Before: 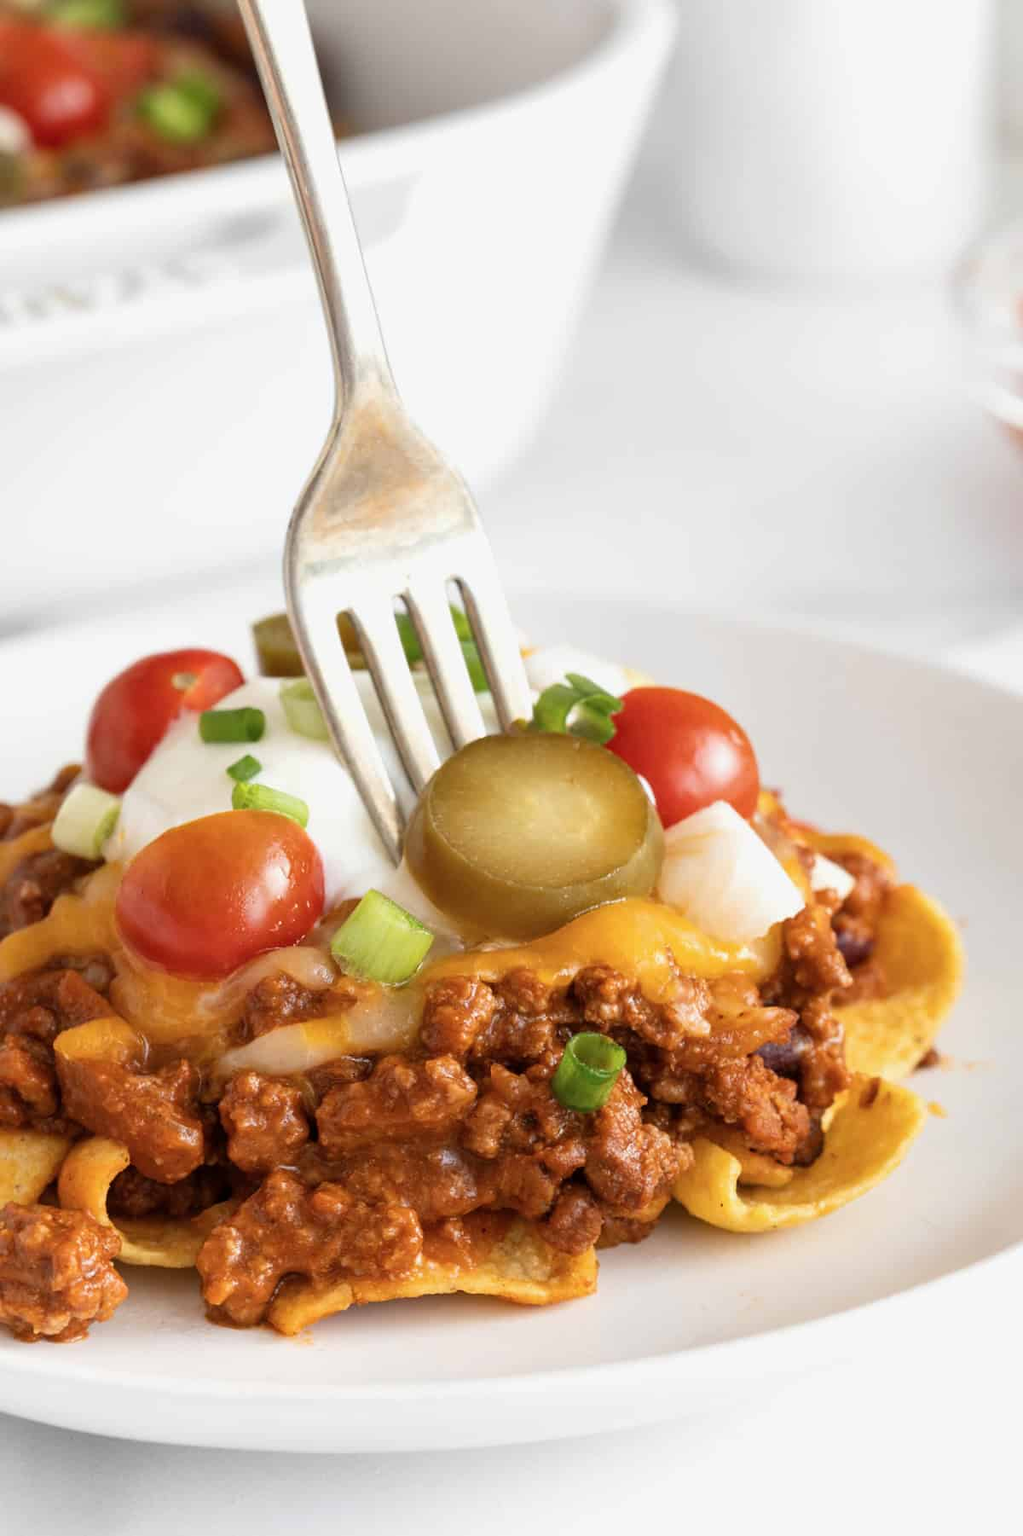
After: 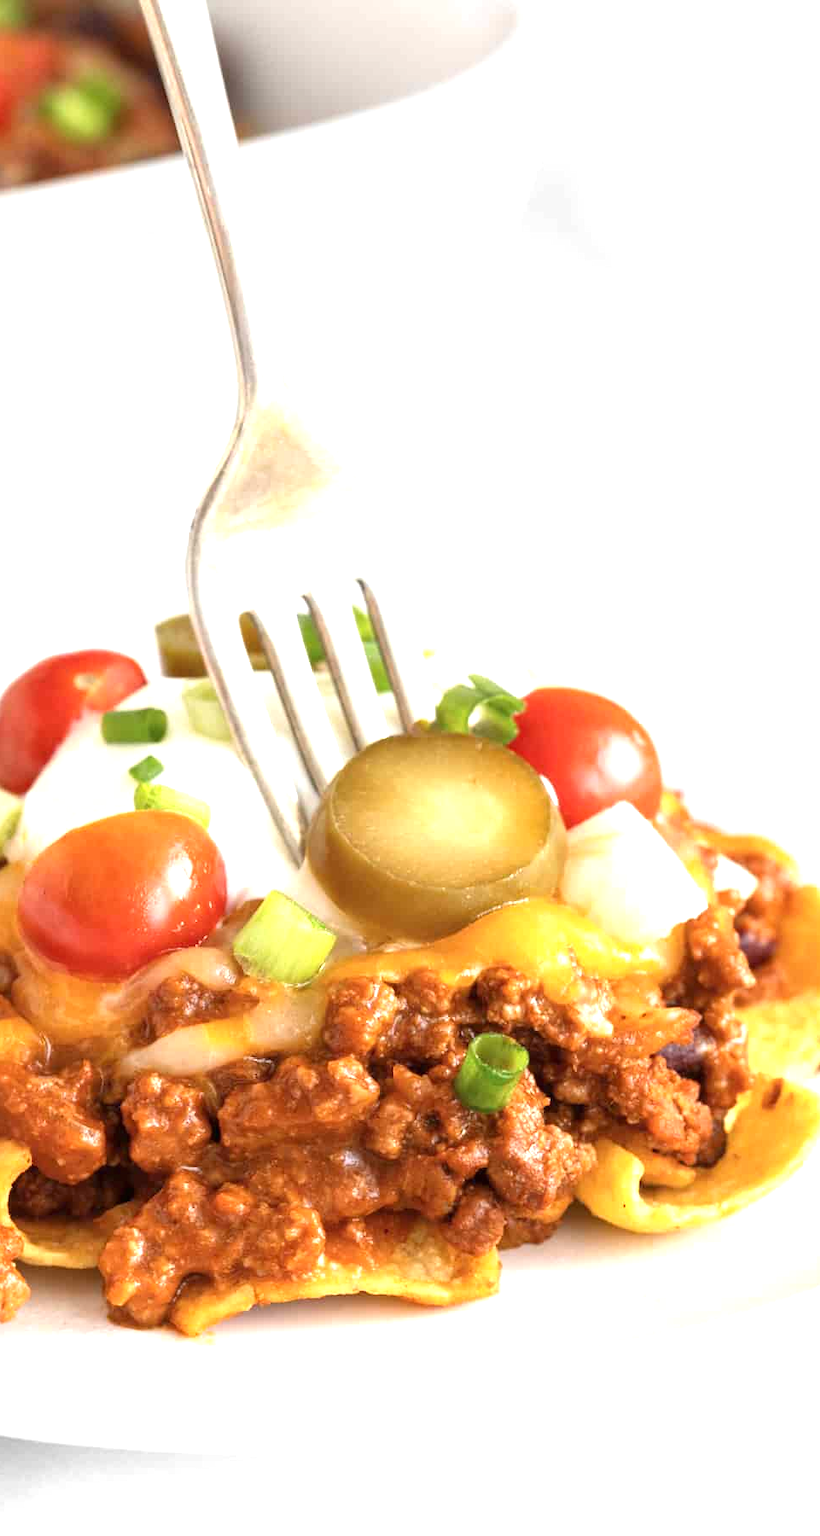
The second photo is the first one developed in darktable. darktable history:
crop and rotate: left 9.597%, right 10.195%
exposure: black level correction 0, exposure 0.9 EV, compensate exposure bias true, compensate highlight preservation false
